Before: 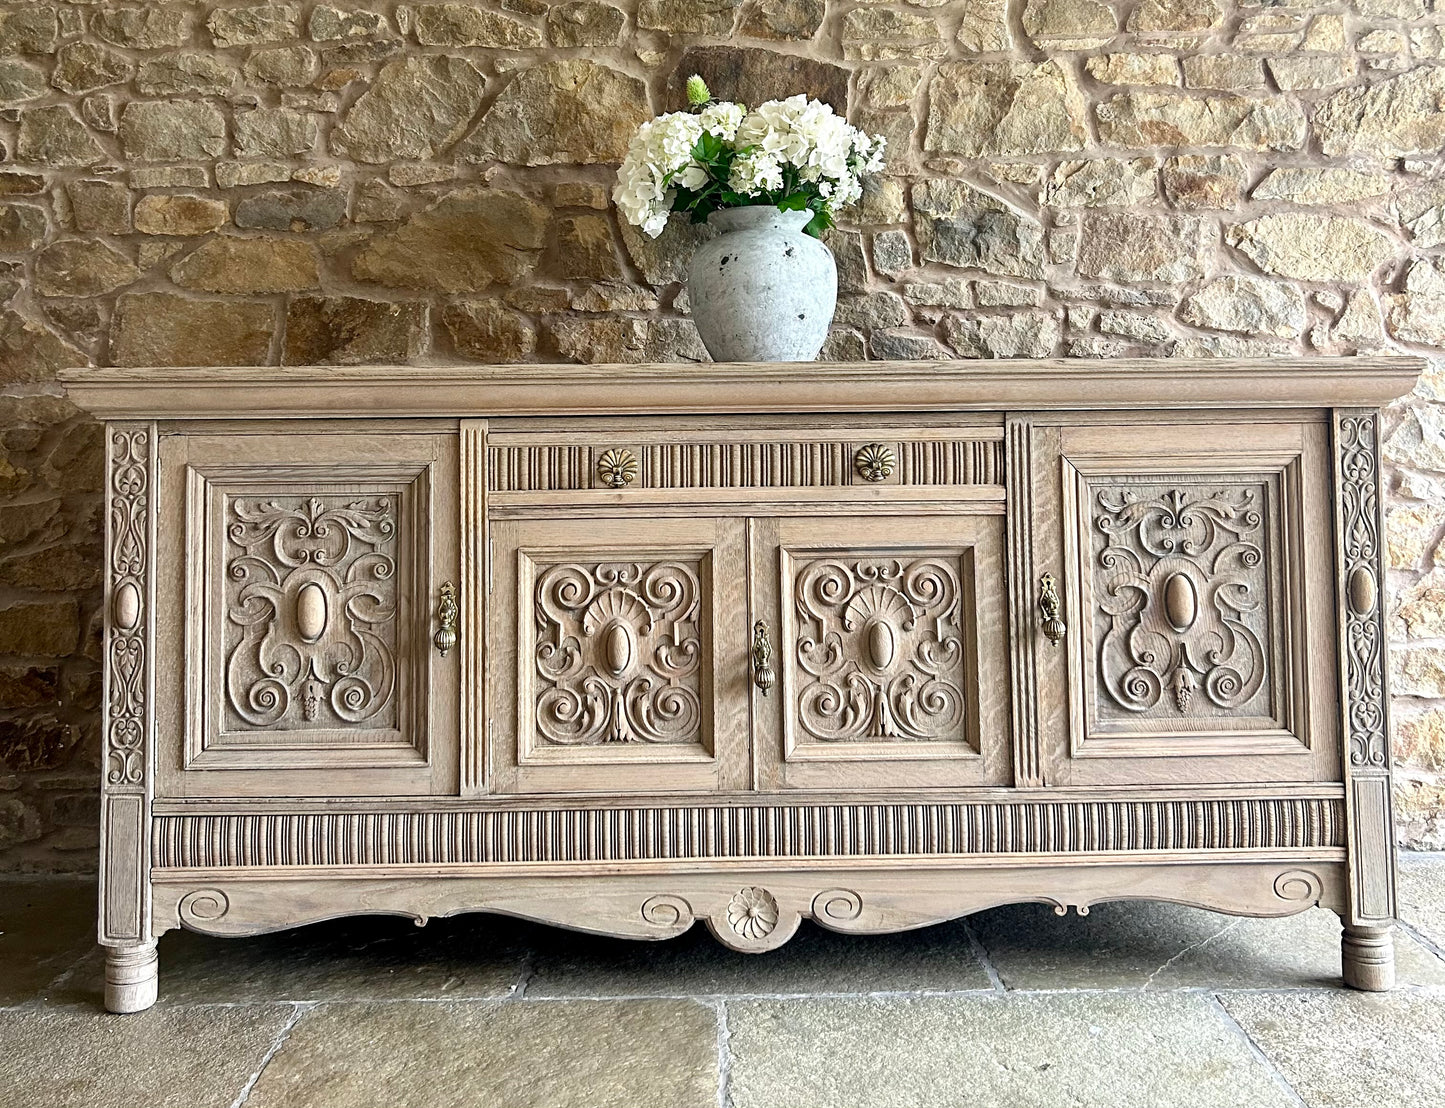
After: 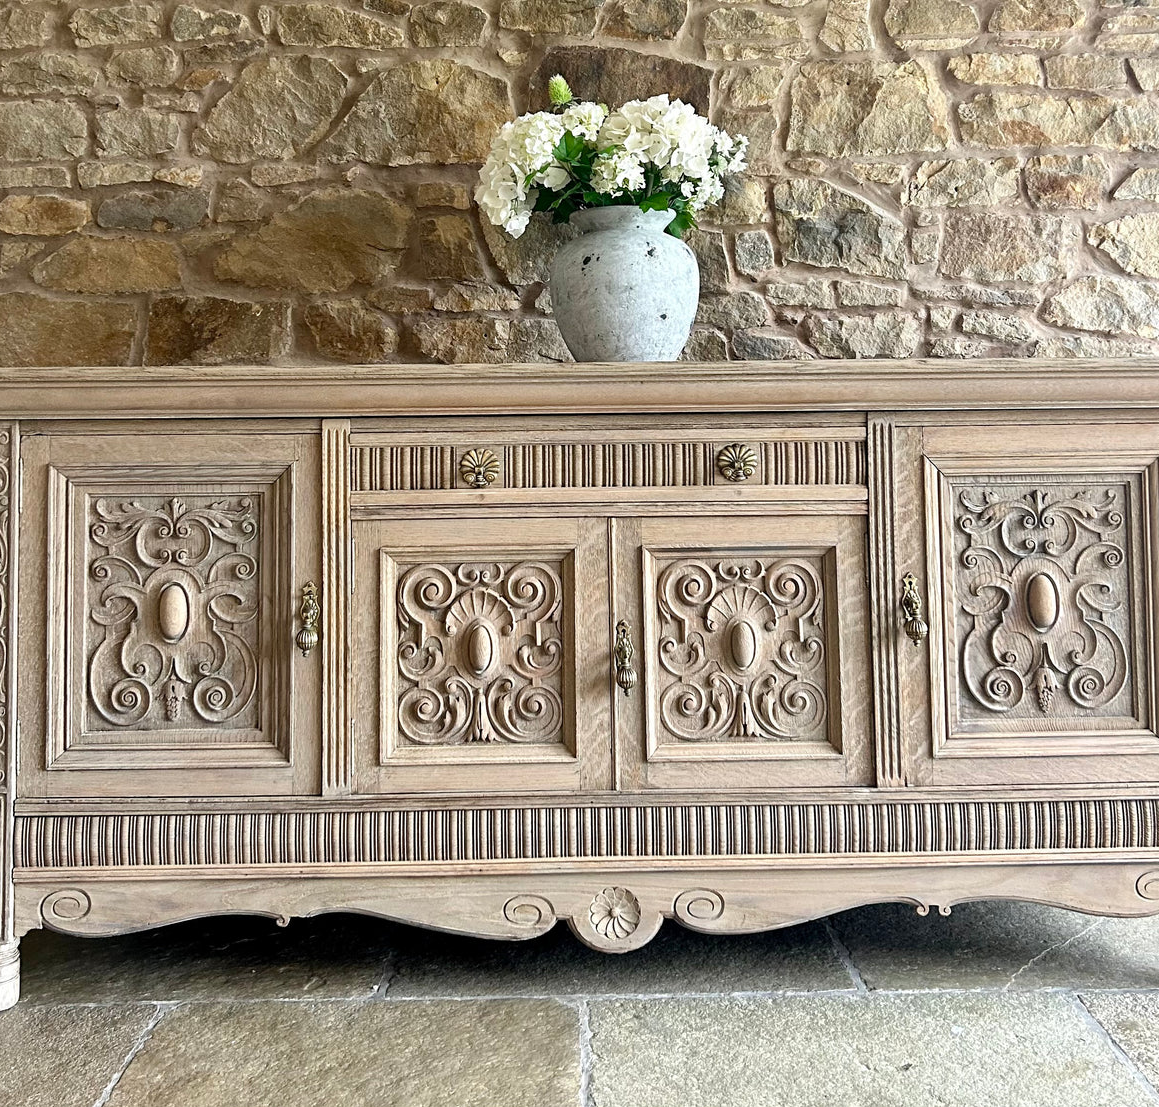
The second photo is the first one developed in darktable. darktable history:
crop and rotate: left 9.562%, right 10.203%
